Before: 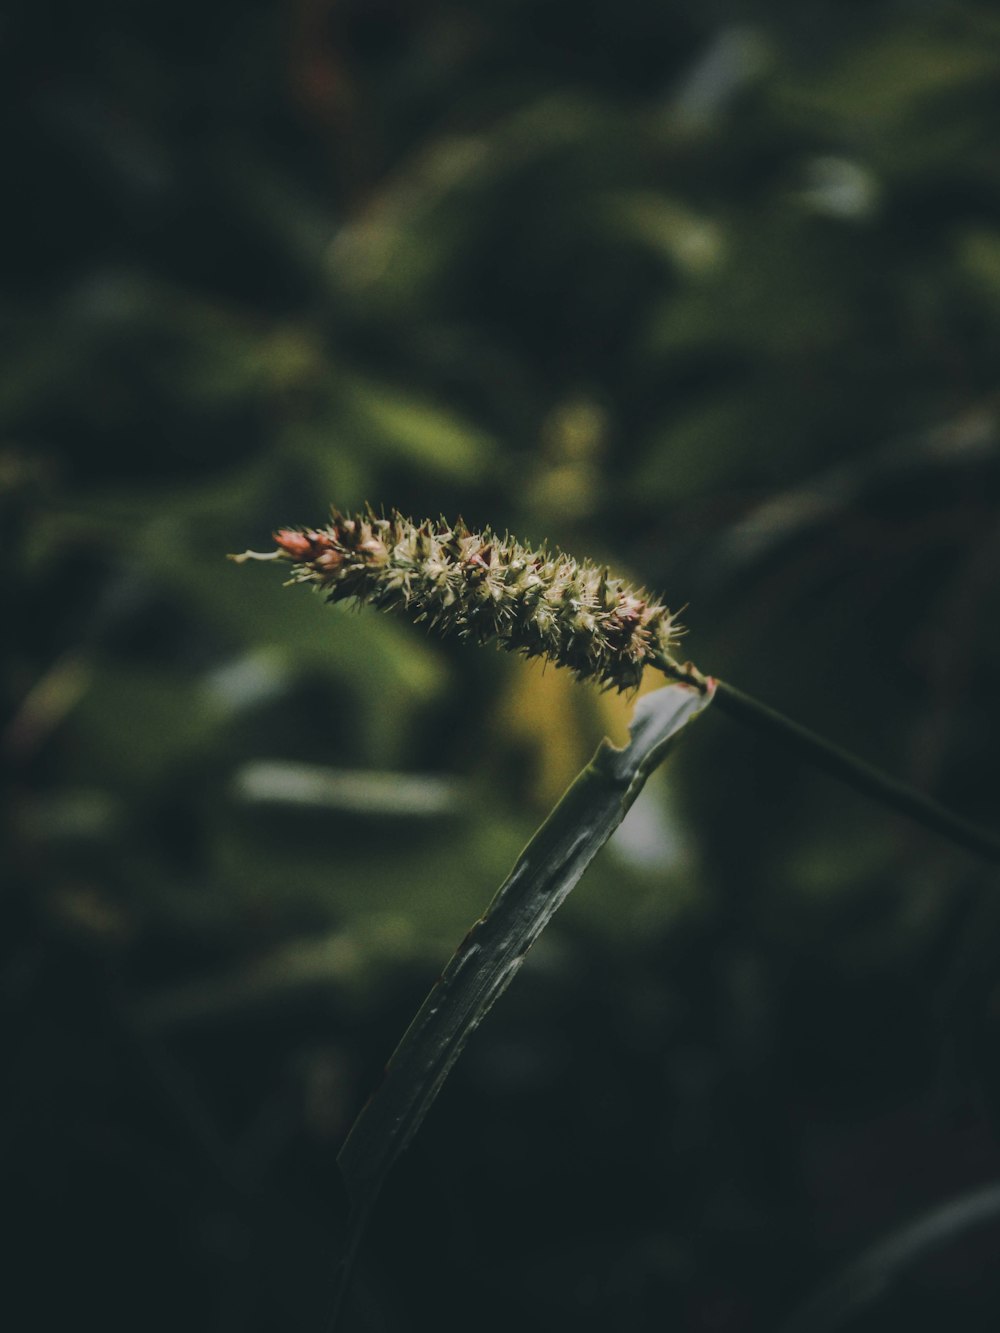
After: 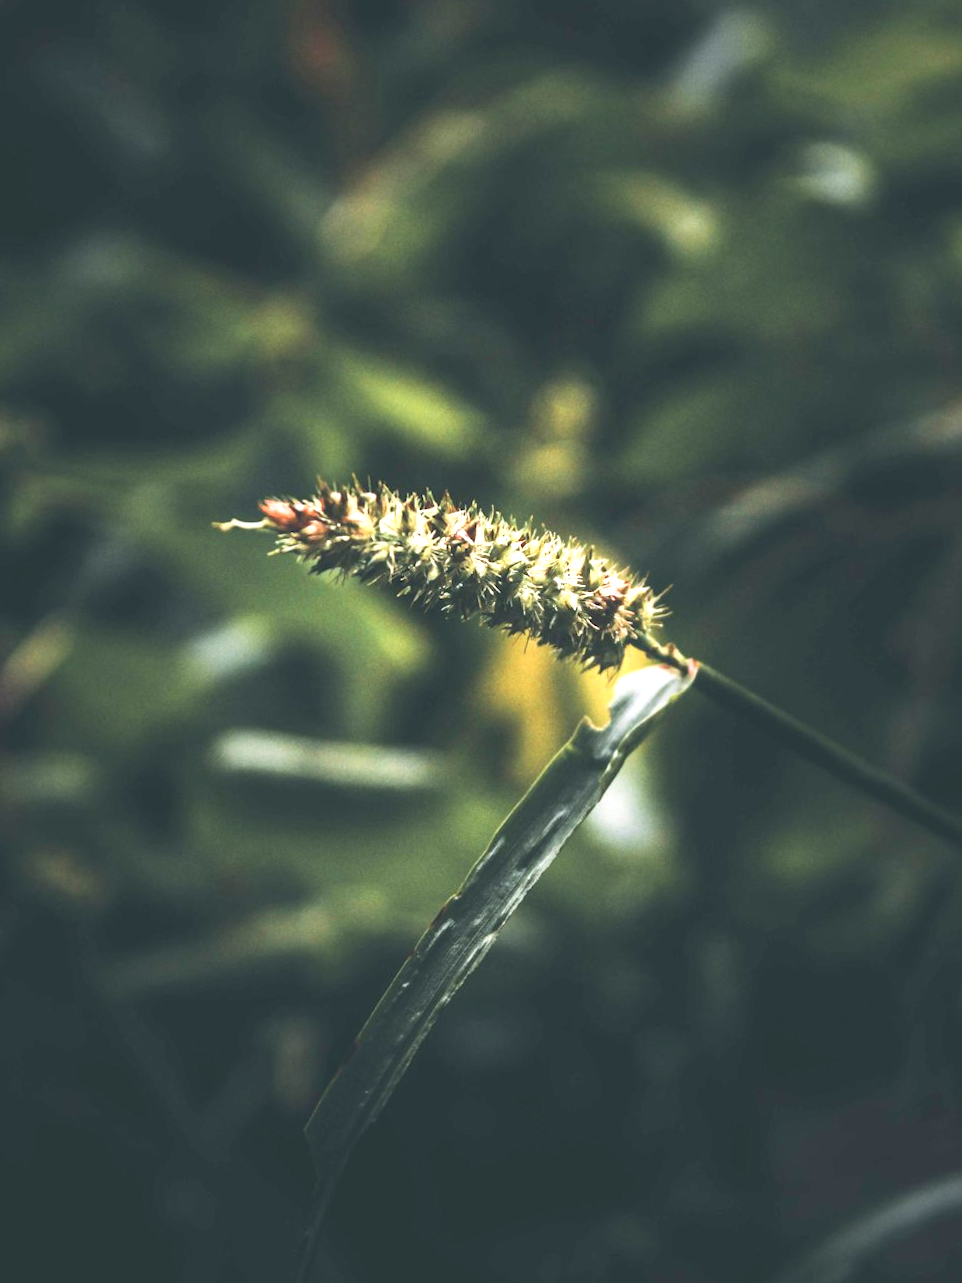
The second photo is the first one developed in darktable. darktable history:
exposure: black level correction 0, exposure 1.7 EV, compensate exposure bias true, compensate highlight preservation false
crop and rotate: angle -1.69°
